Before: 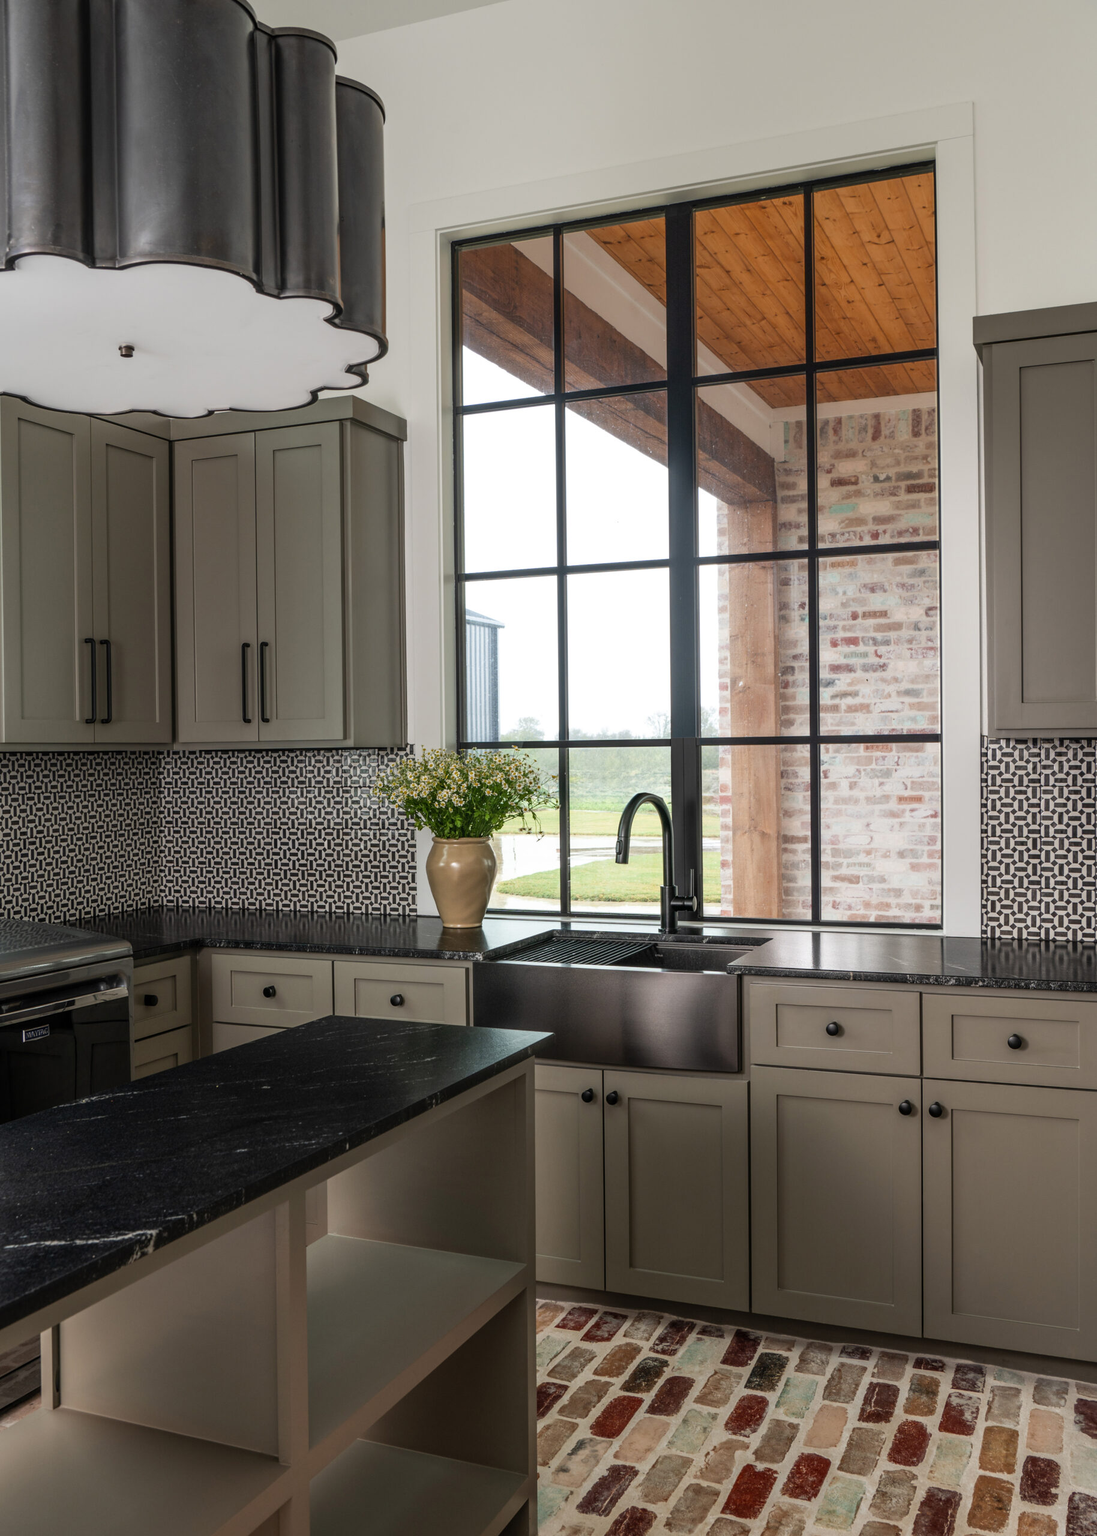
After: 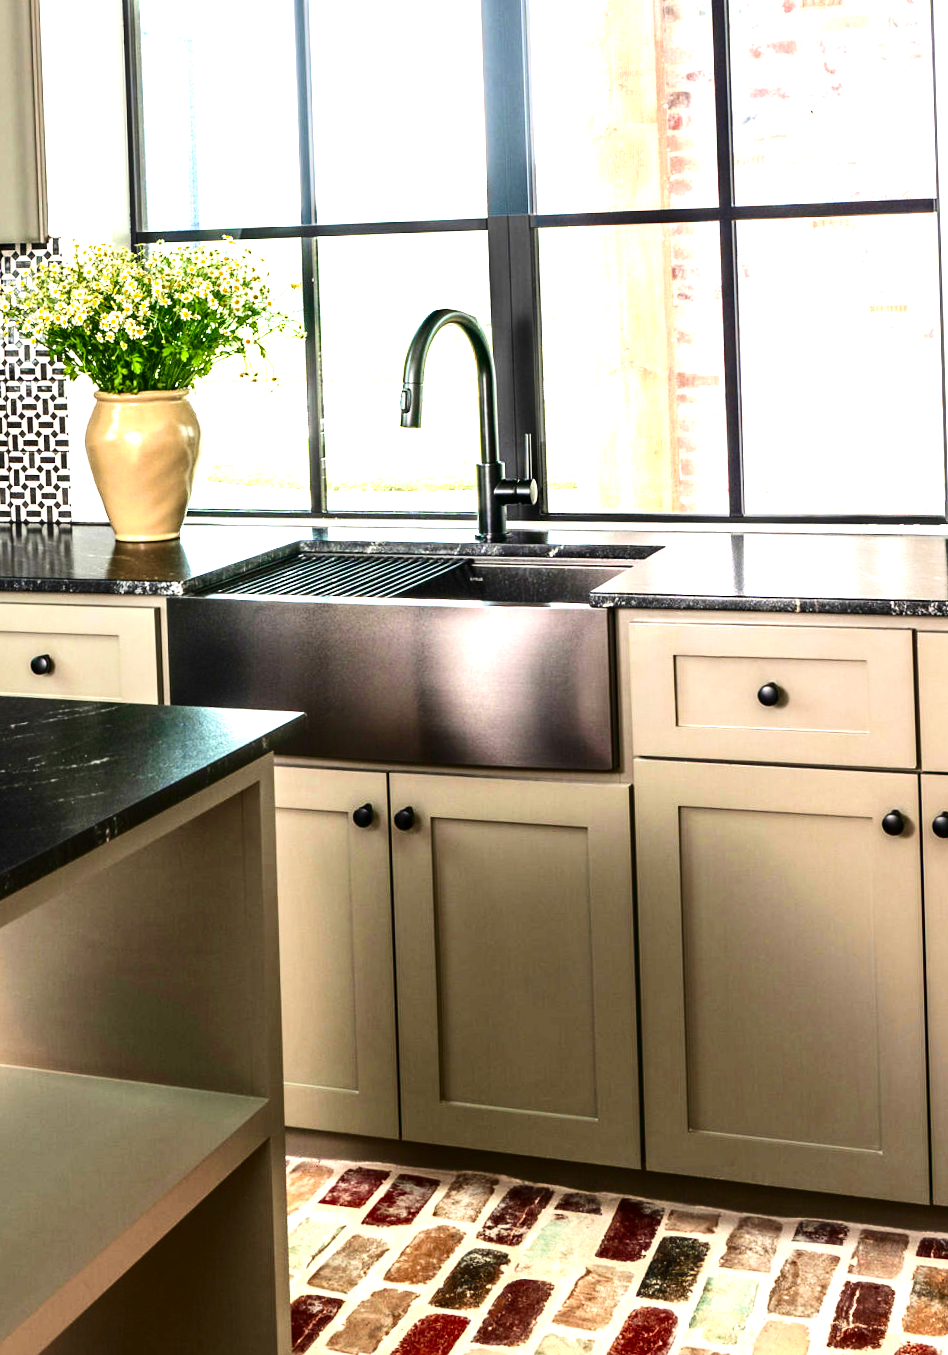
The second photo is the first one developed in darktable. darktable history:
exposure: exposure 2 EV, compensate highlight preservation false
crop: left 34.479%, top 38.822%, right 13.718%, bottom 5.172%
rotate and perspective: rotation -1.42°, crop left 0.016, crop right 0.984, crop top 0.035, crop bottom 0.965
contrast brightness saturation: contrast 0.22, brightness -0.19, saturation 0.24
velvia: on, module defaults
